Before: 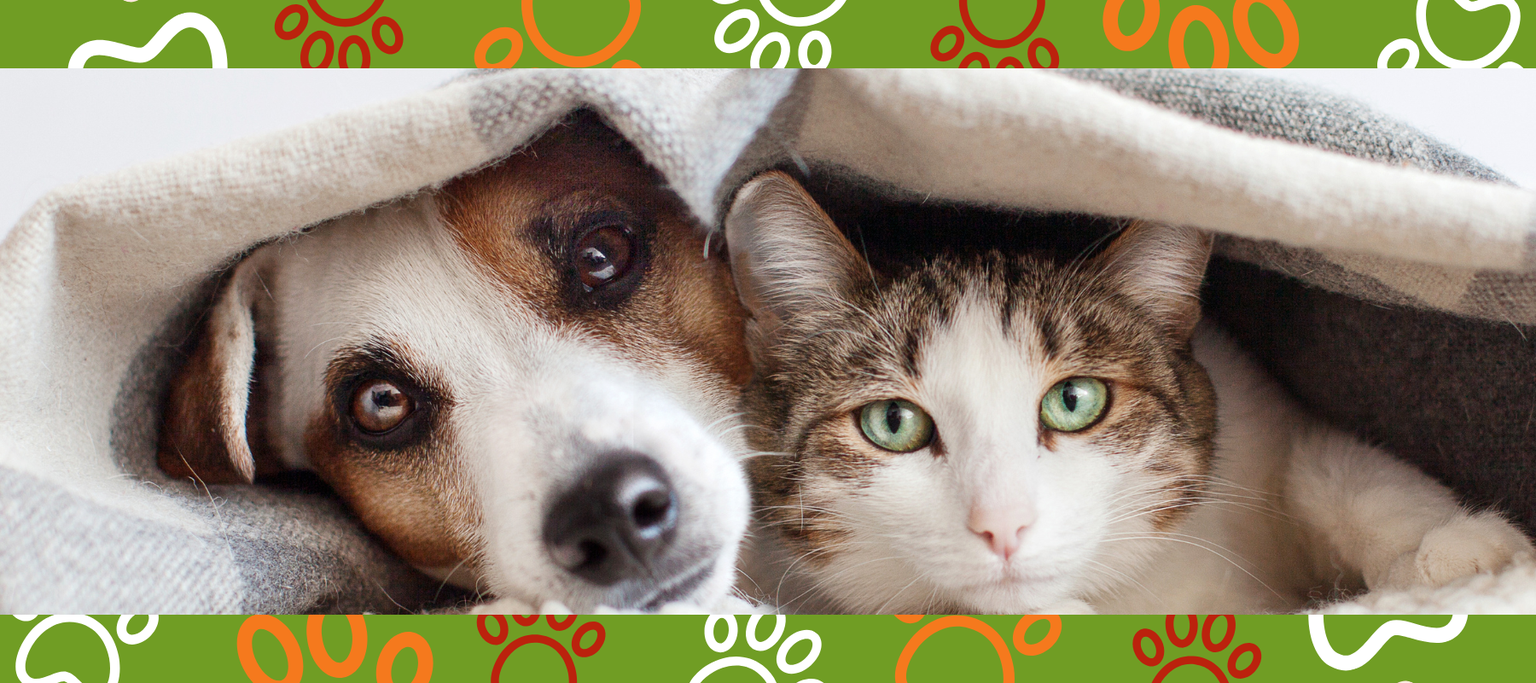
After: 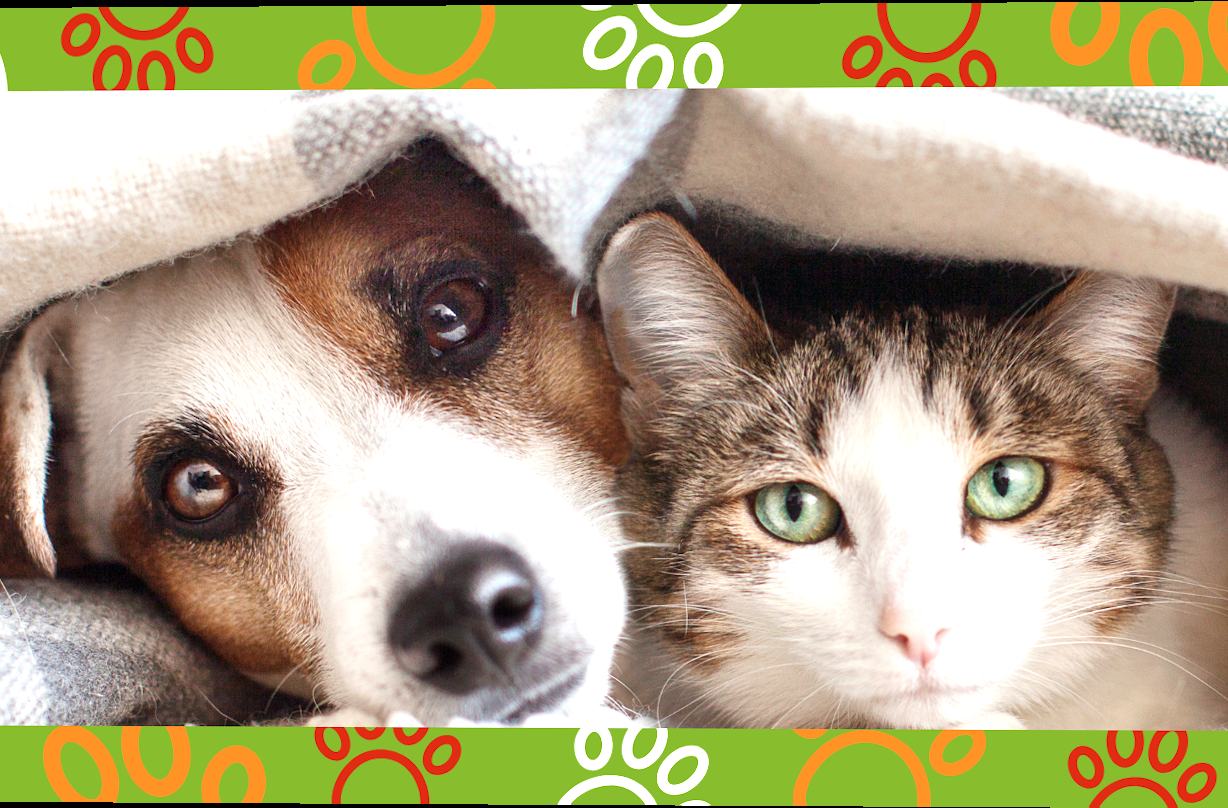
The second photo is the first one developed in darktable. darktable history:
exposure: black level correction 0, exposure 0.6 EV, compensate highlight preservation false
rotate and perspective: lens shift (vertical) 0.048, lens shift (horizontal) -0.024, automatic cropping off
crop and rotate: left 14.292%, right 19.041%
color zones: curves: ch0 [(0, 0.5) (0.143, 0.5) (0.286, 0.5) (0.429, 0.495) (0.571, 0.437) (0.714, 0.44) (0.857, 0.496) (1, 0.5)]
